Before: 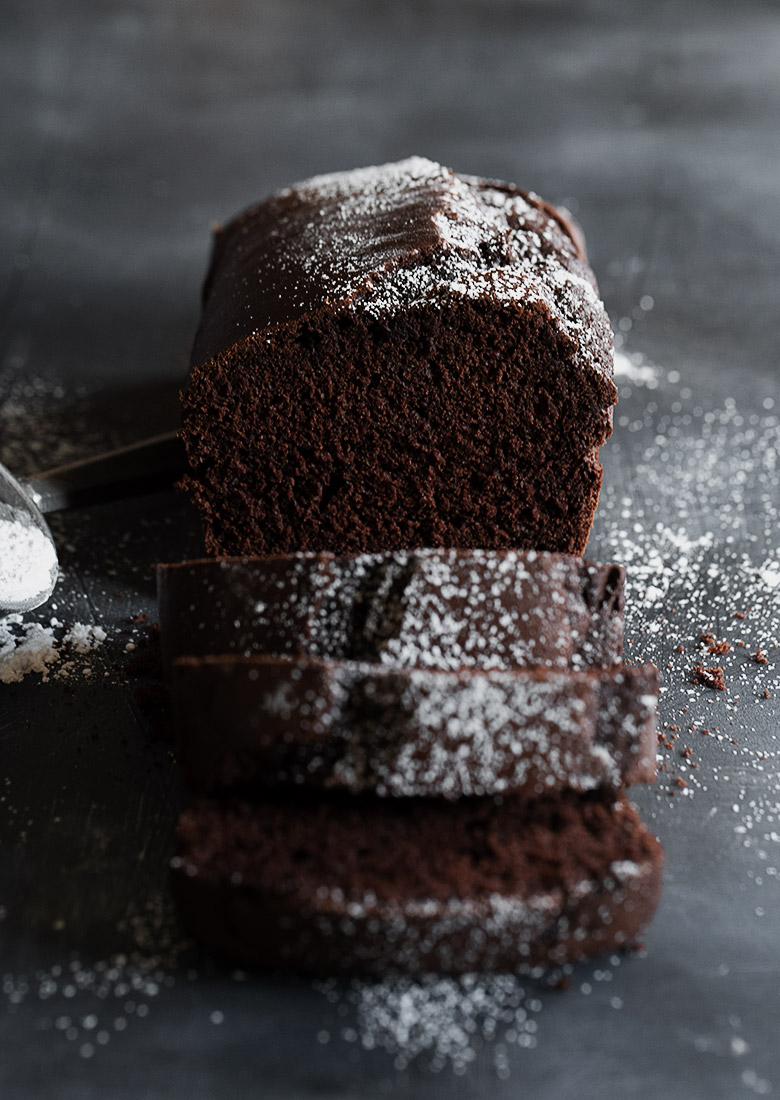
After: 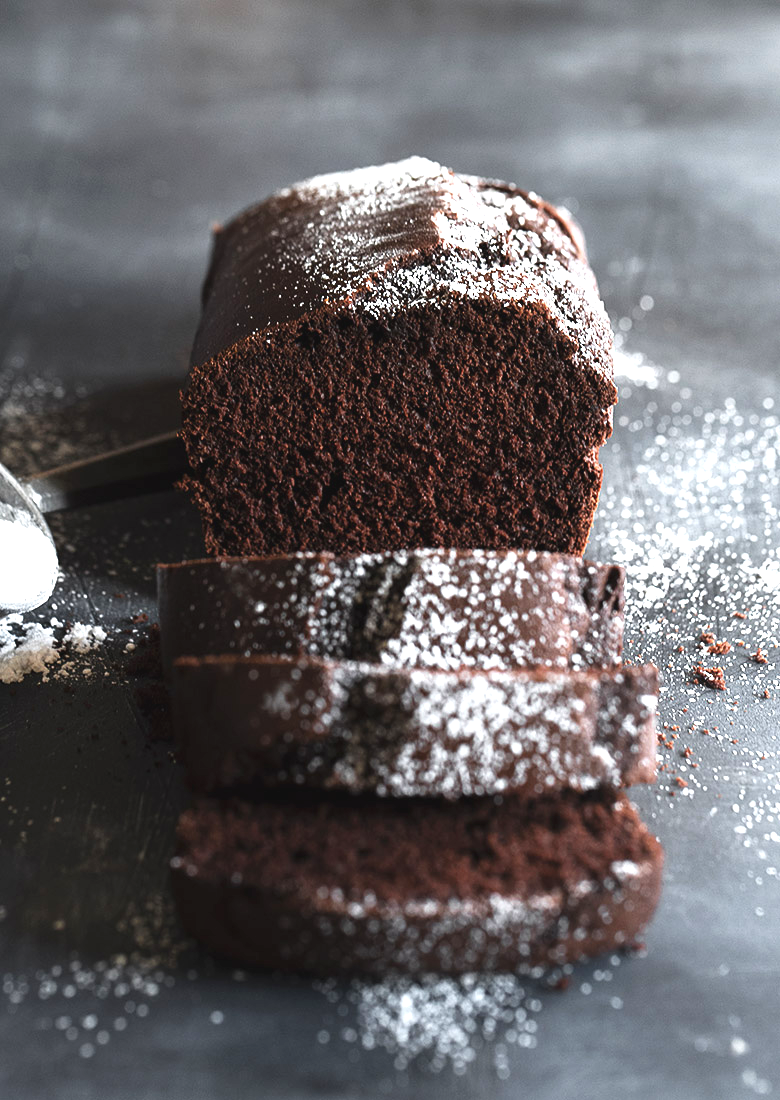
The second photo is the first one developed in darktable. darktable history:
tone equalizer: on, module defaults
exposure: black level correction -0.002, exposure 1.329 EV, compensate exposure bias true, compensate highlight preservation false
